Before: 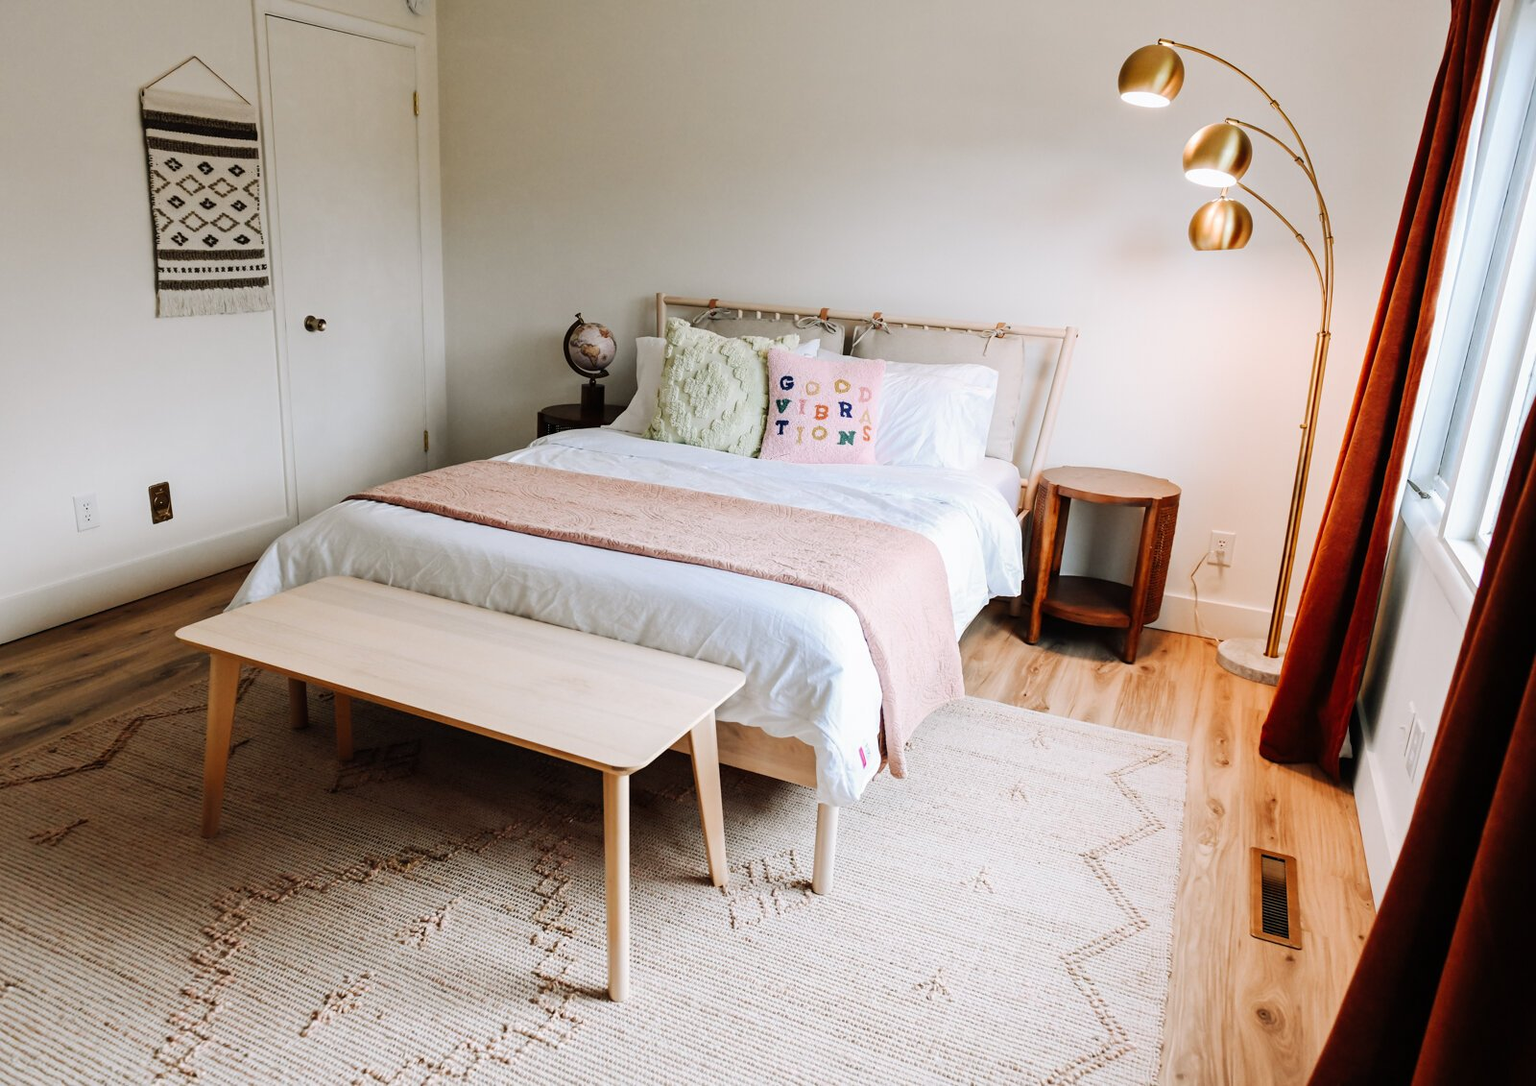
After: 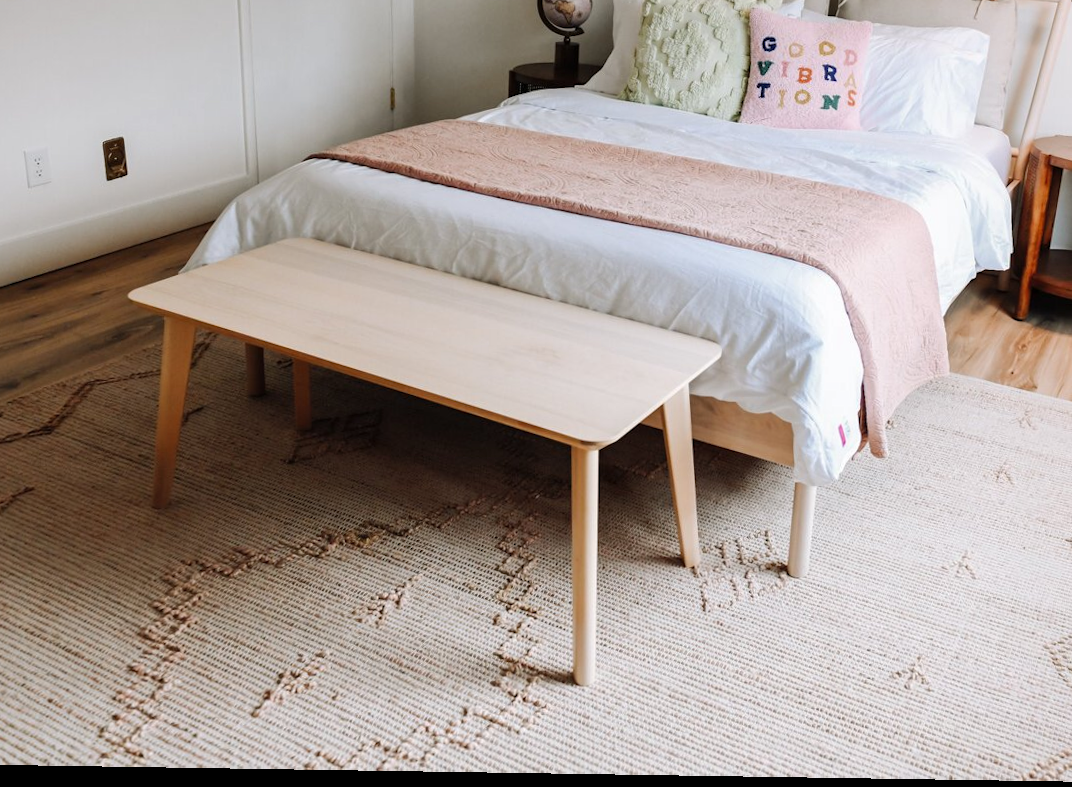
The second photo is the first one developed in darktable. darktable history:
crop and rotate: angle -0.895°, left 3.829%, top 31.844%, right 29.889%
color correction: highlights b* -0.041, saturation 0.988
shadows and highlights: shadows 24.89, highlights -23.83
